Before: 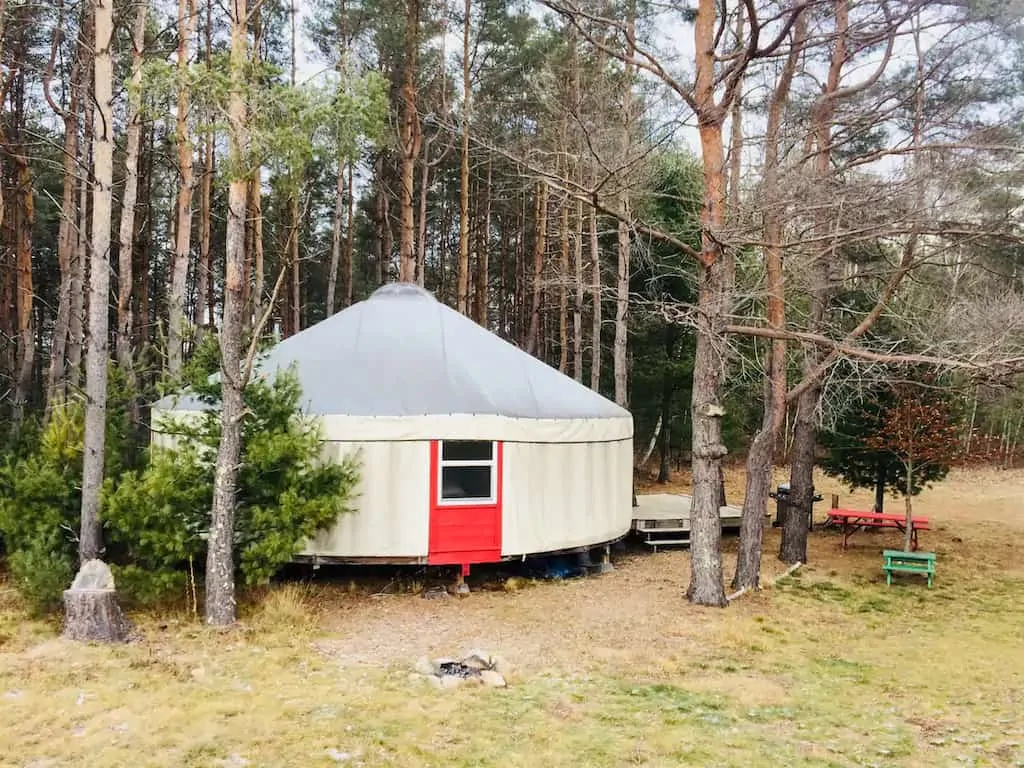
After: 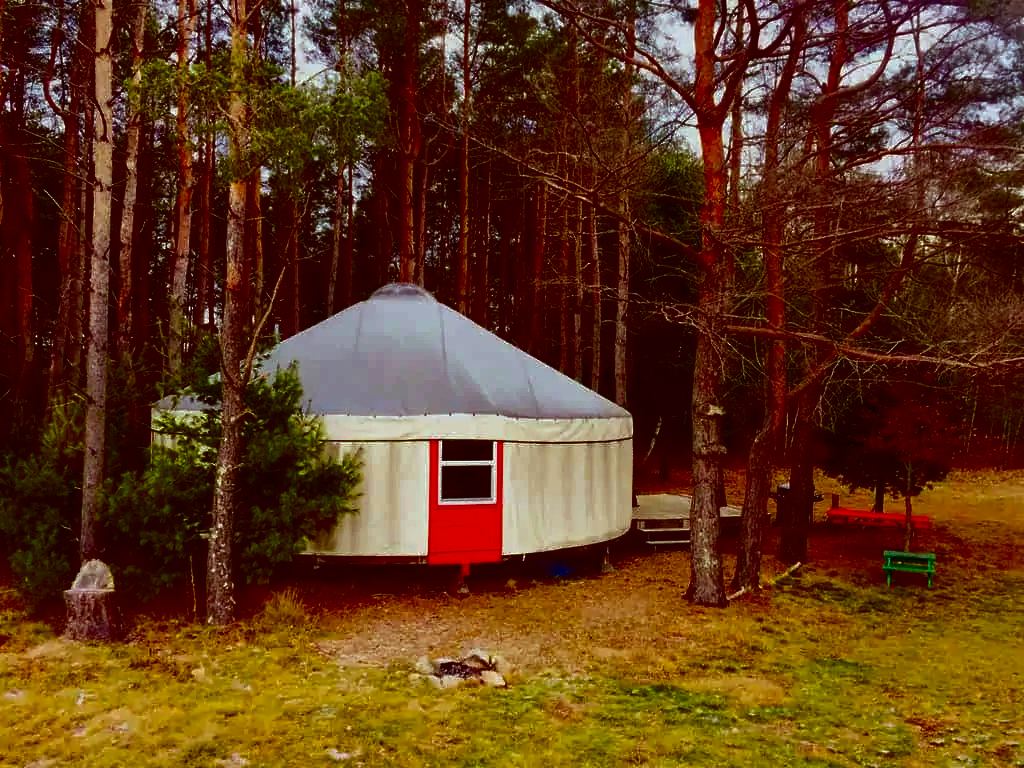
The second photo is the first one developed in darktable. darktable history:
contrast brightness saturation: brightness -1, saturation 1
color correction: highlights a* -7.23, highlights b* -0.161, shadows a* 20.08, shadows b* 11.73
